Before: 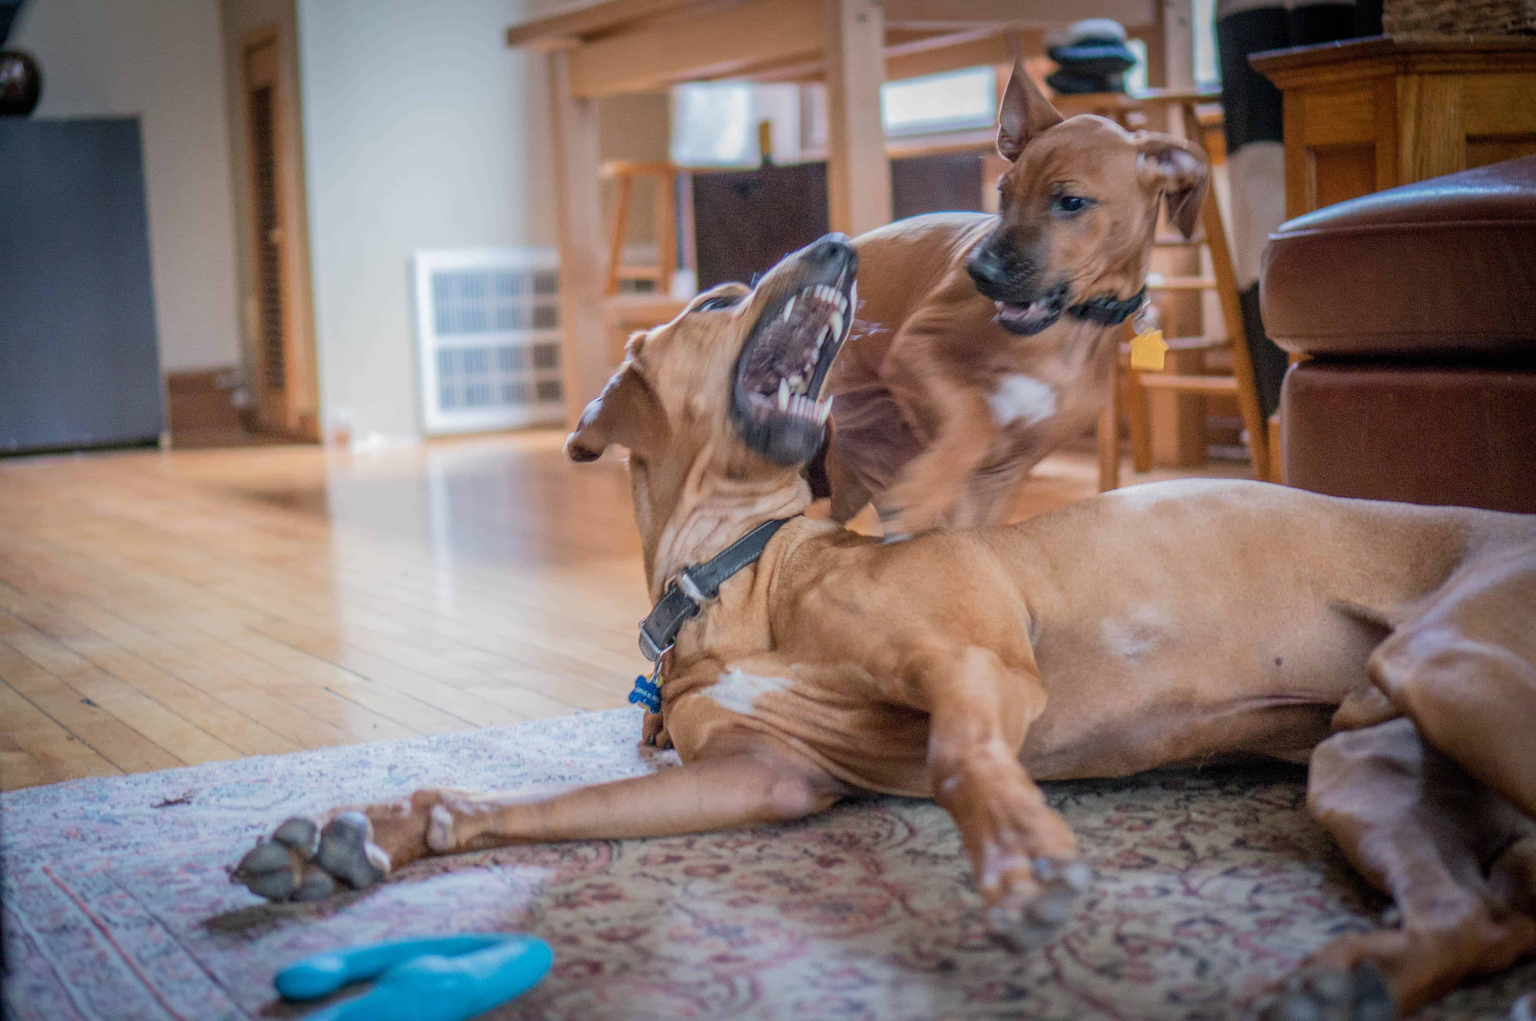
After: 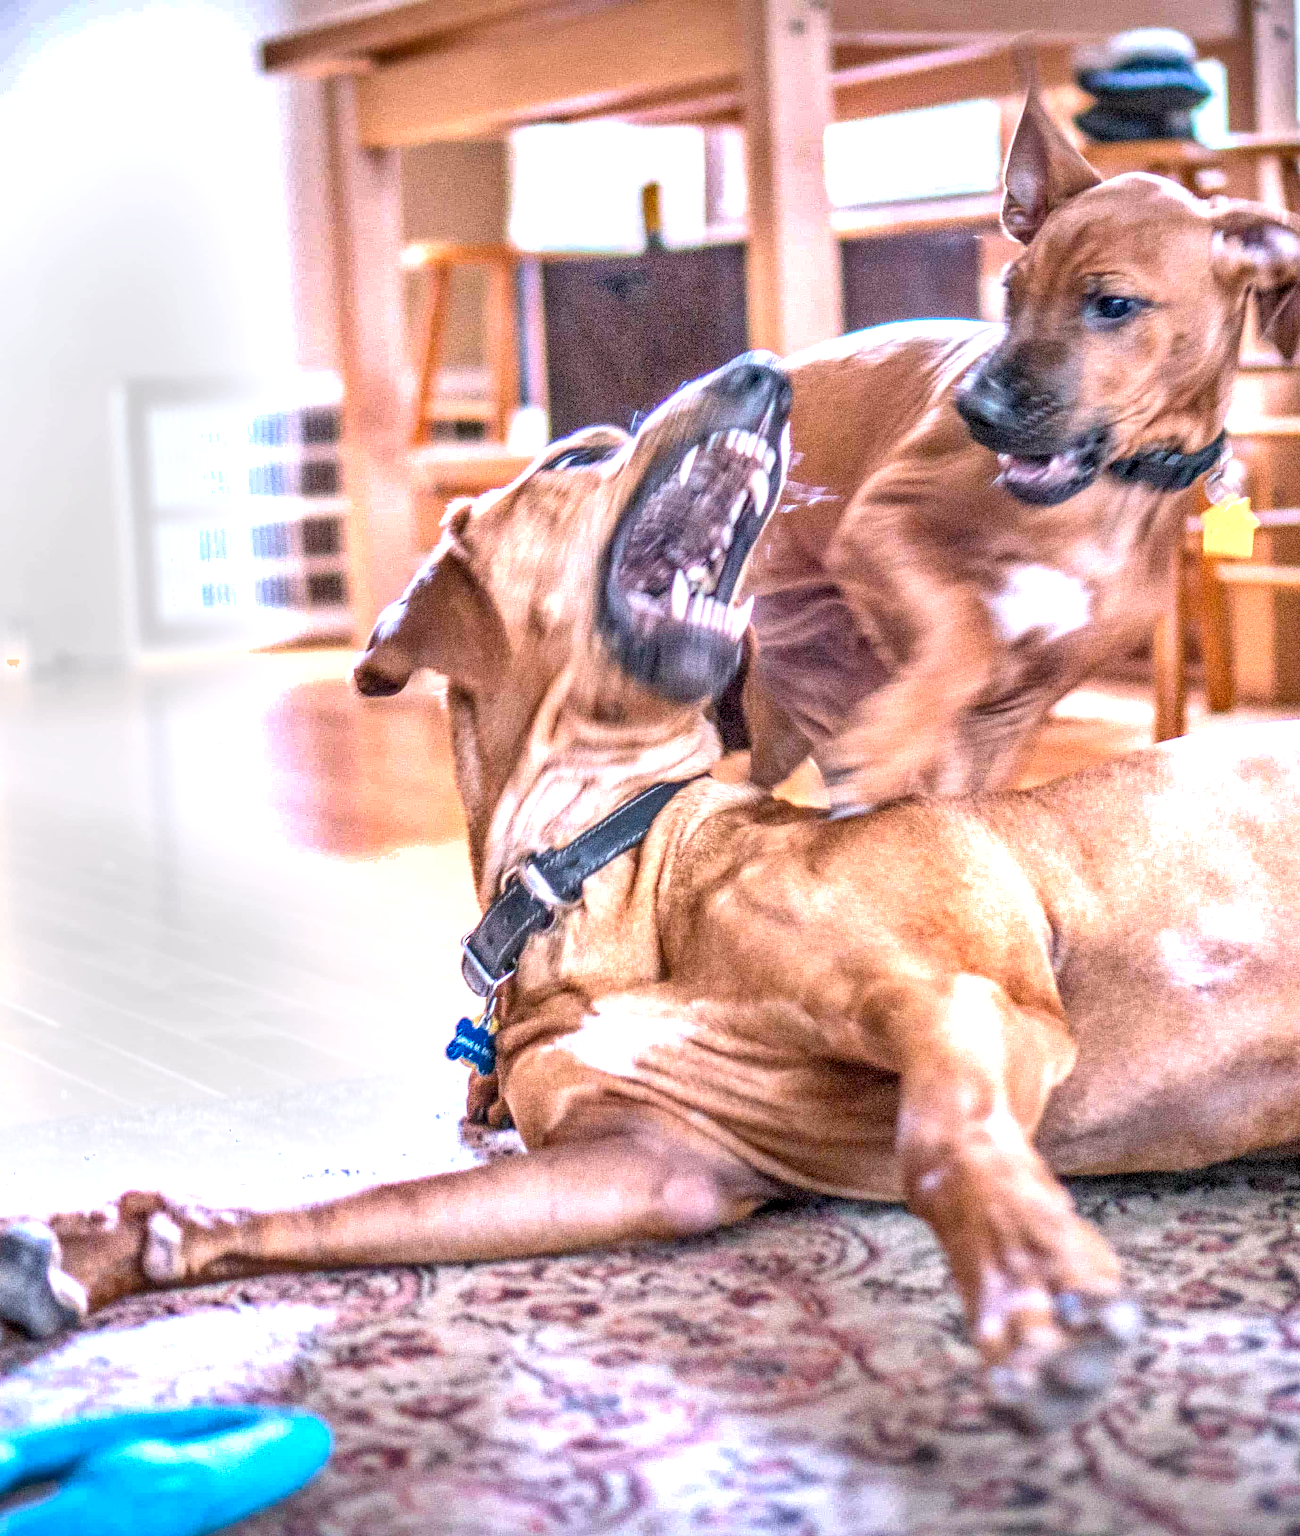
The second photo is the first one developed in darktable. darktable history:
crop: left 21.674%, right 22.086%
local contrast: highlights 61%, detail 143%, midtone range 0.428
white balance: red 1.05, blue 1.072
exposure: black level correction 0.001, exposure 1.3 EV, compensate highlight preservation false
shadows and highlights: shadows color adjustment 97.66%, soften with gaussian
